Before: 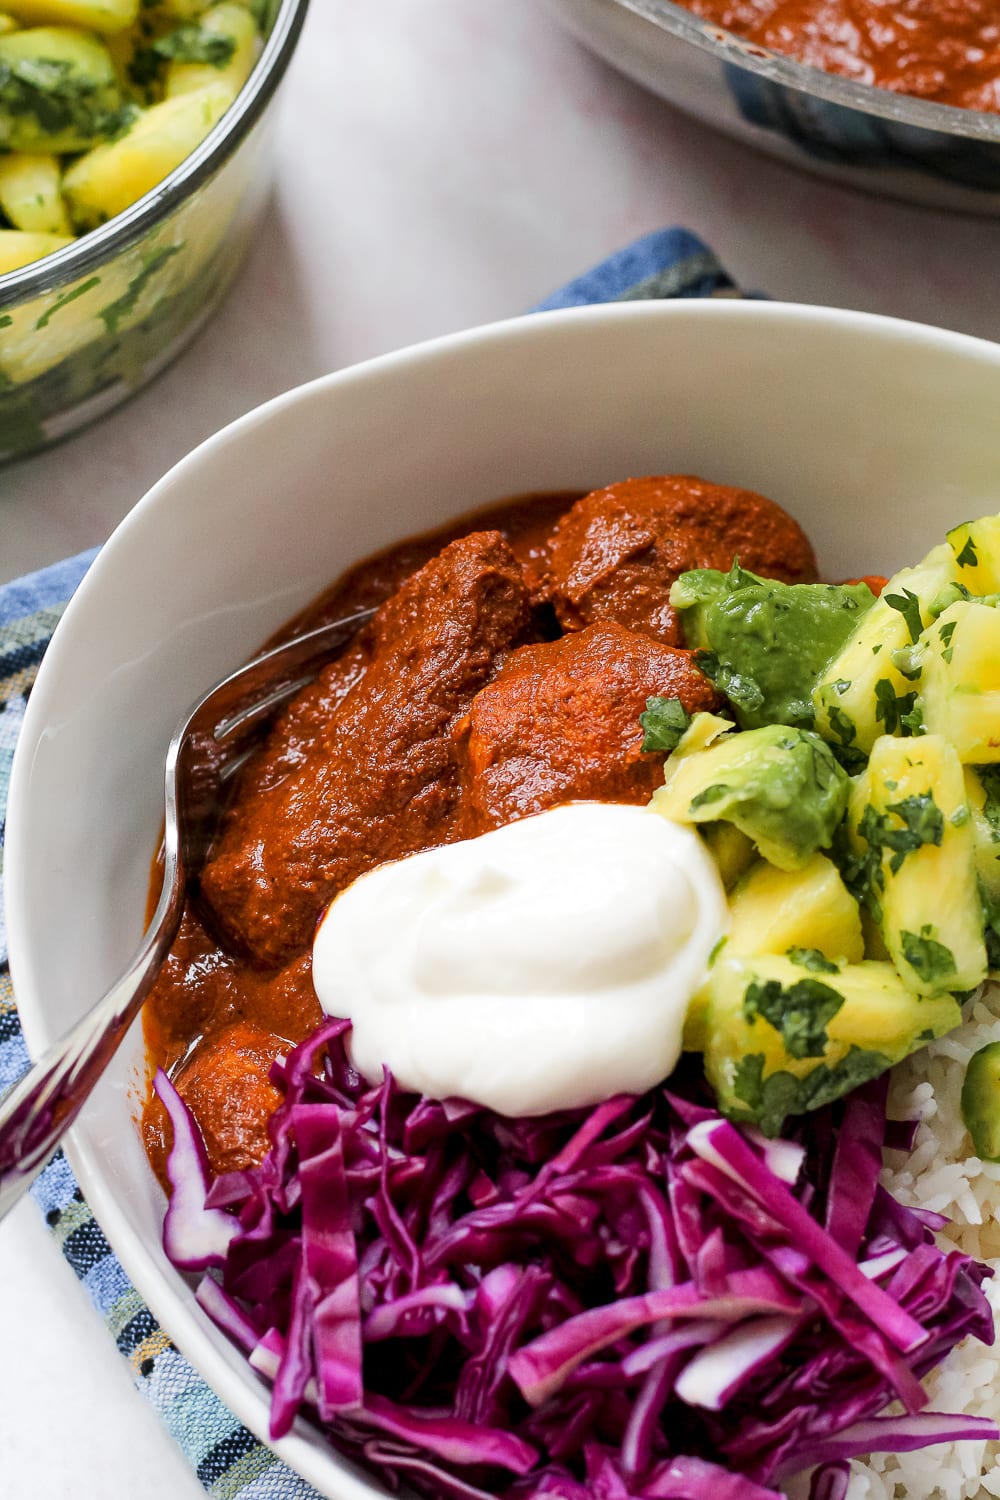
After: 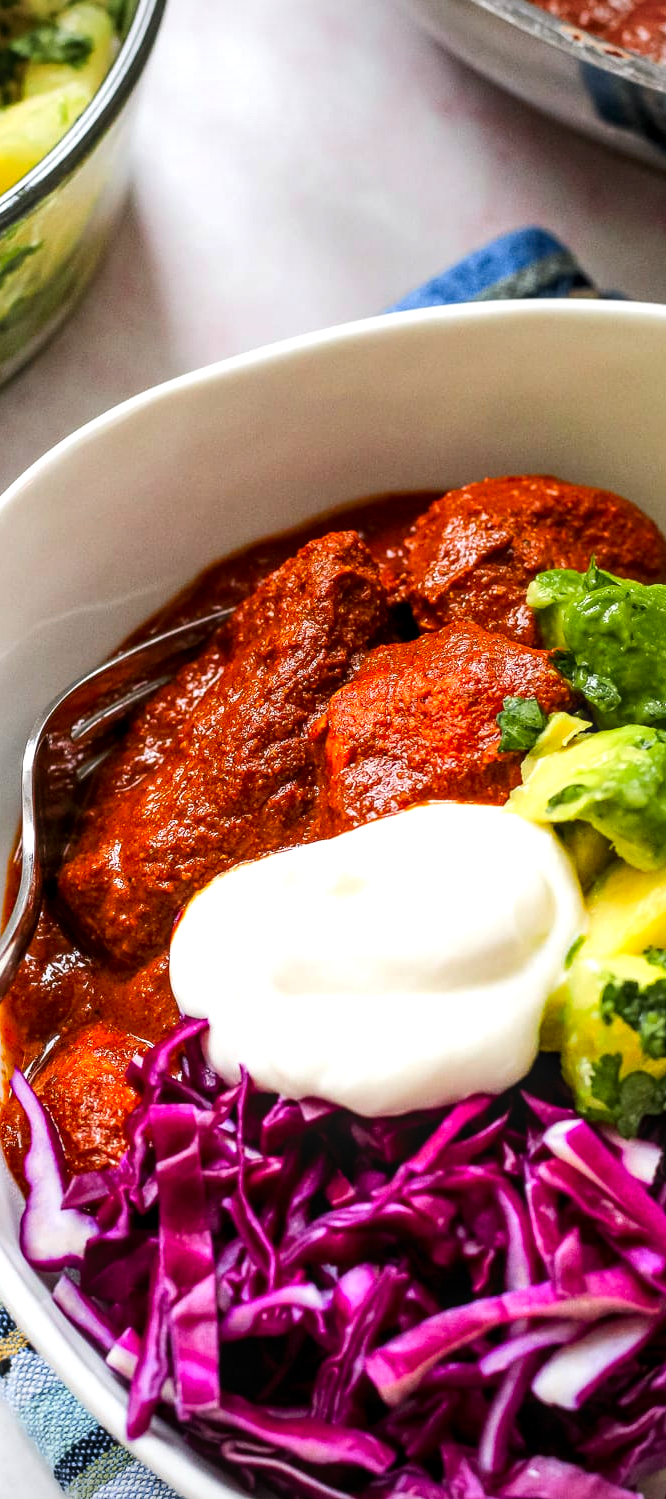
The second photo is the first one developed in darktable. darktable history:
tone equalizer: -8 EV -0.417 EV, -7 EV -0.389 EV, -6 EV -0.333 EV, -5 EV -0.222 EV, -3 EV 0.222 EV, -2 EV 0.333 EV, -1 EV 0.389 EV, +0 EV 0.417 EV, edges refinement/feathering 500, mask exposure compensation -1.57 EV, preserve details no
crop and rotate: left 14.385%, right 18.948%
color correction: saturation 1.34
vignetting: fall-off radius 63.6%
local contrast: on, module defaults
